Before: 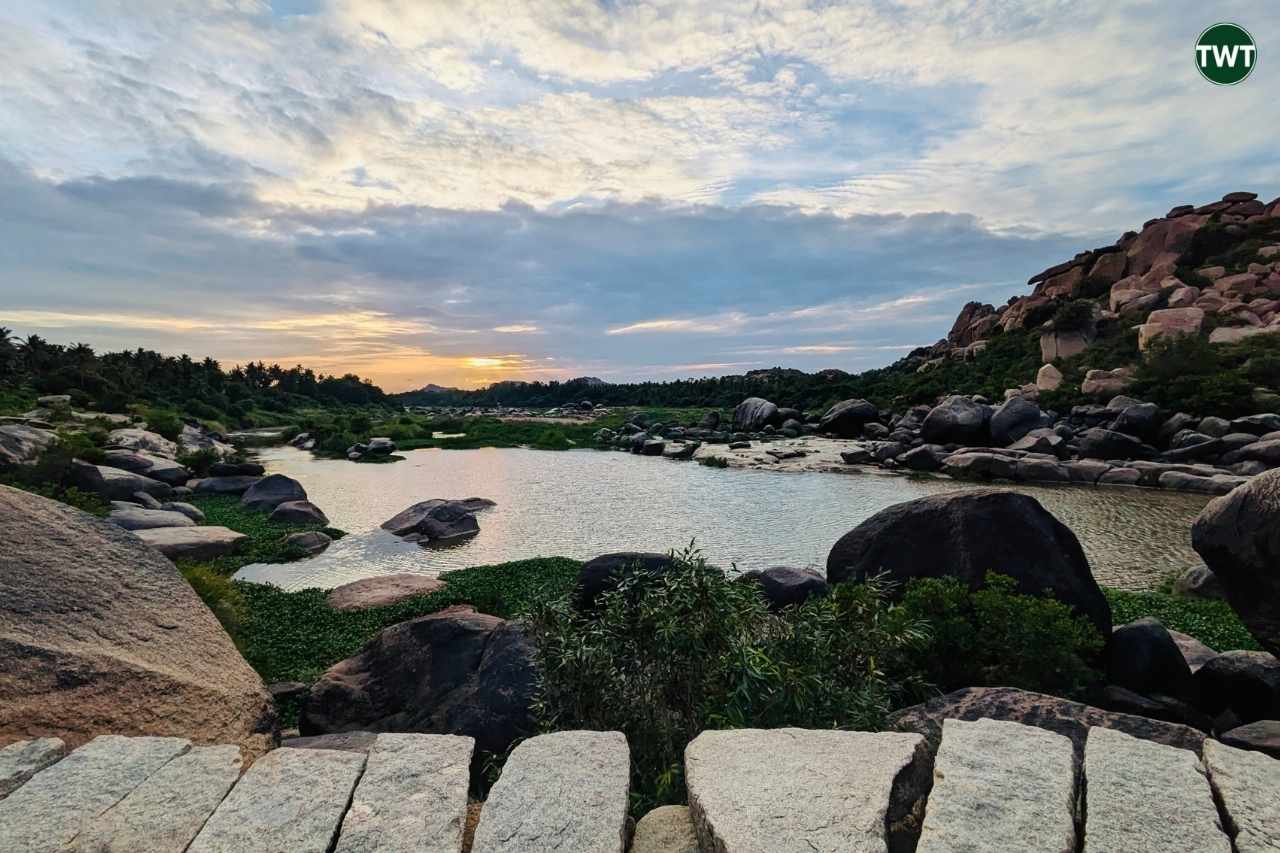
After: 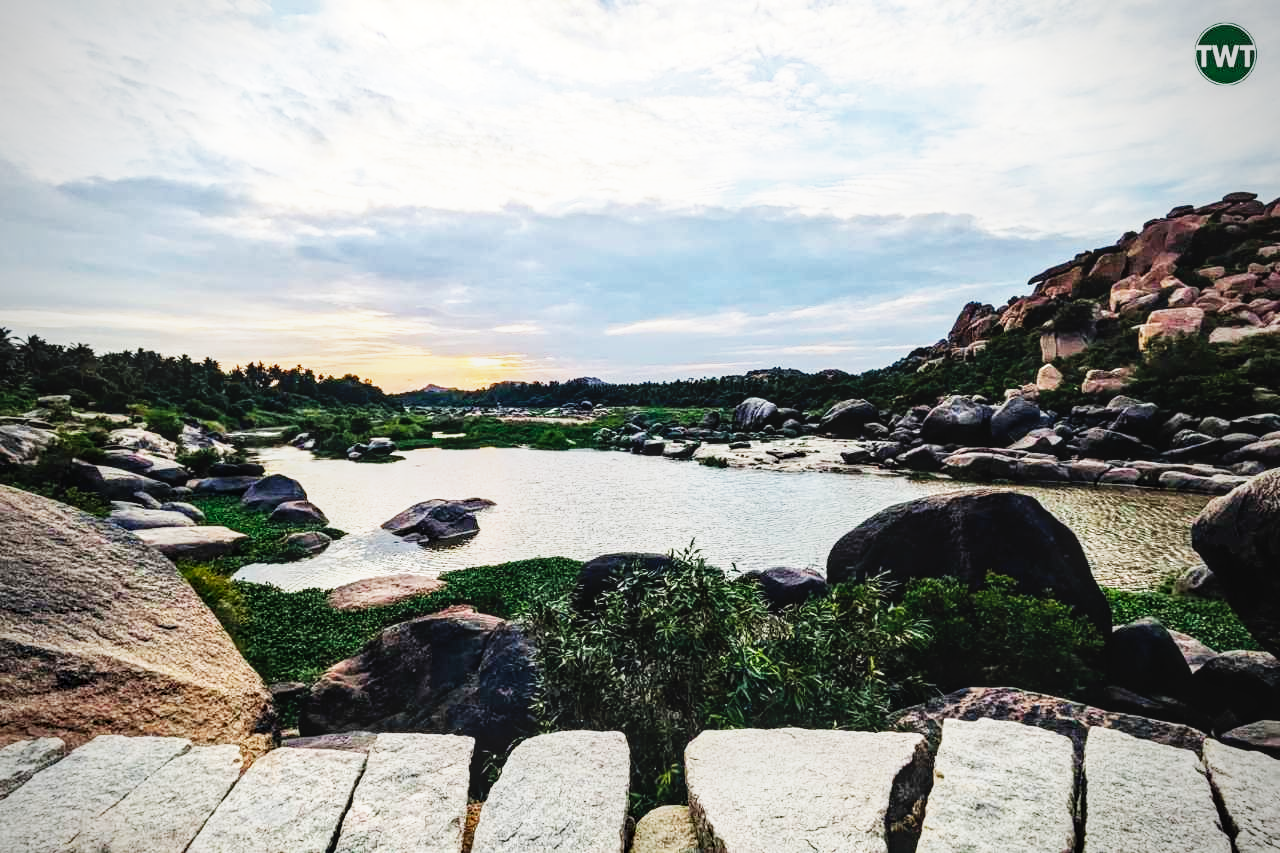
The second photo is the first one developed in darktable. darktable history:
base curve: curves: ch0 [(0, 0) (0.007, 0.004) (0.027, 0.03) (0.046, 0.07) (0.207, 0.54) (0.442, 0.872) (0.673, 0.972) (1, 1)], preserve colors none
vignetting: on, module defaults
local contrast: on, module defaults
